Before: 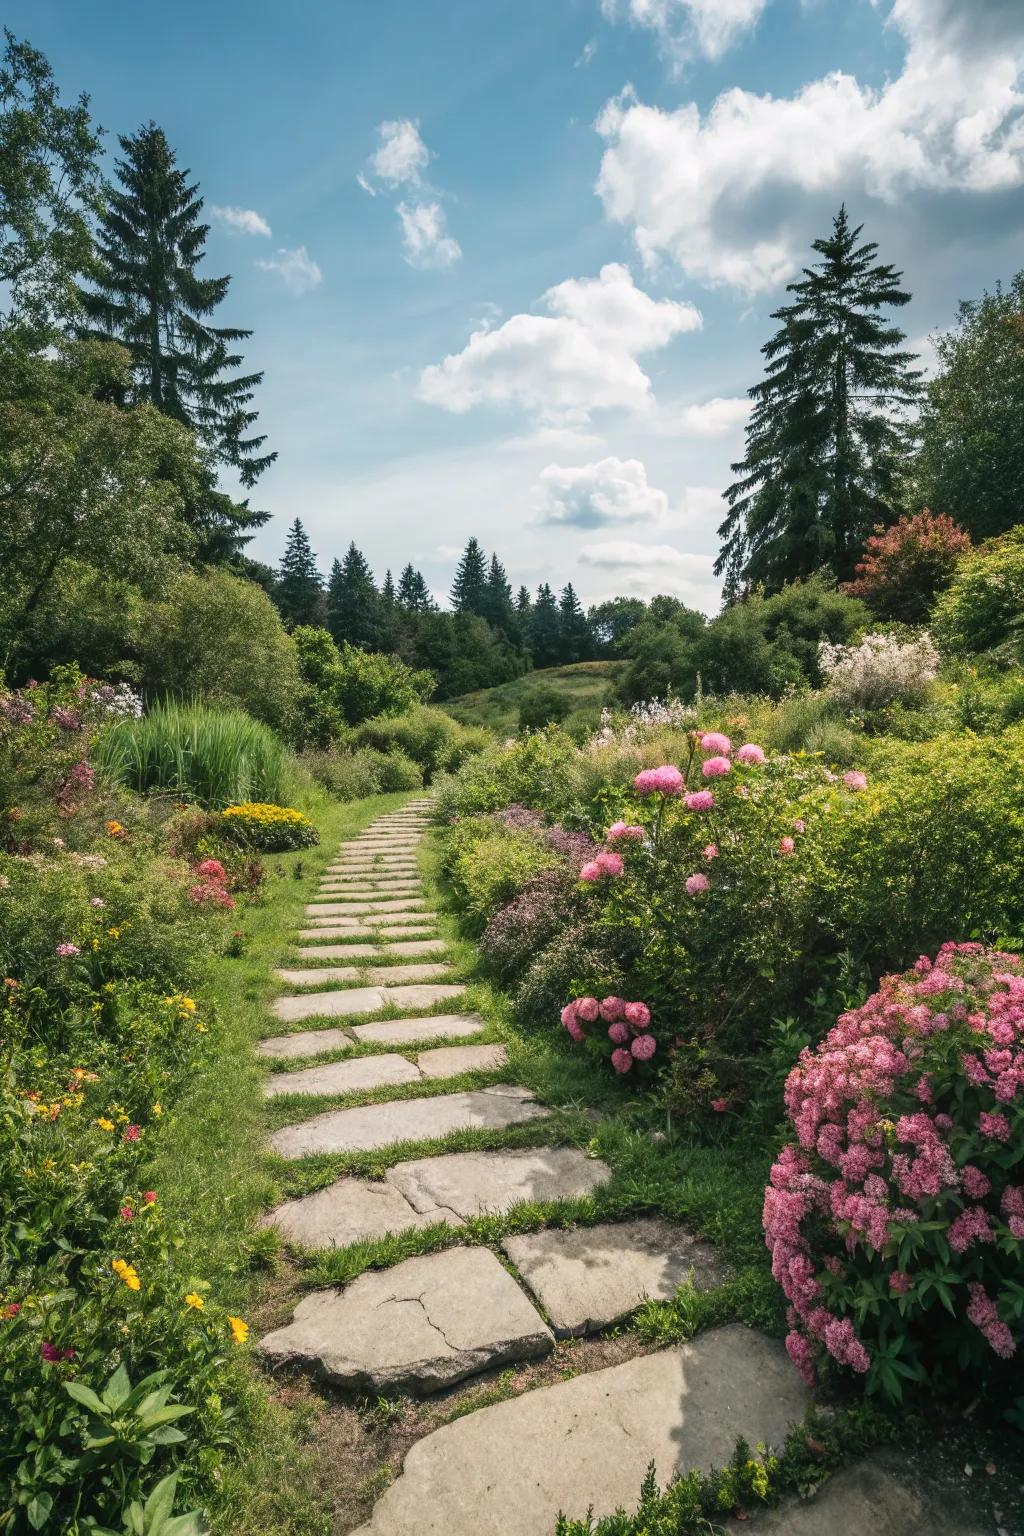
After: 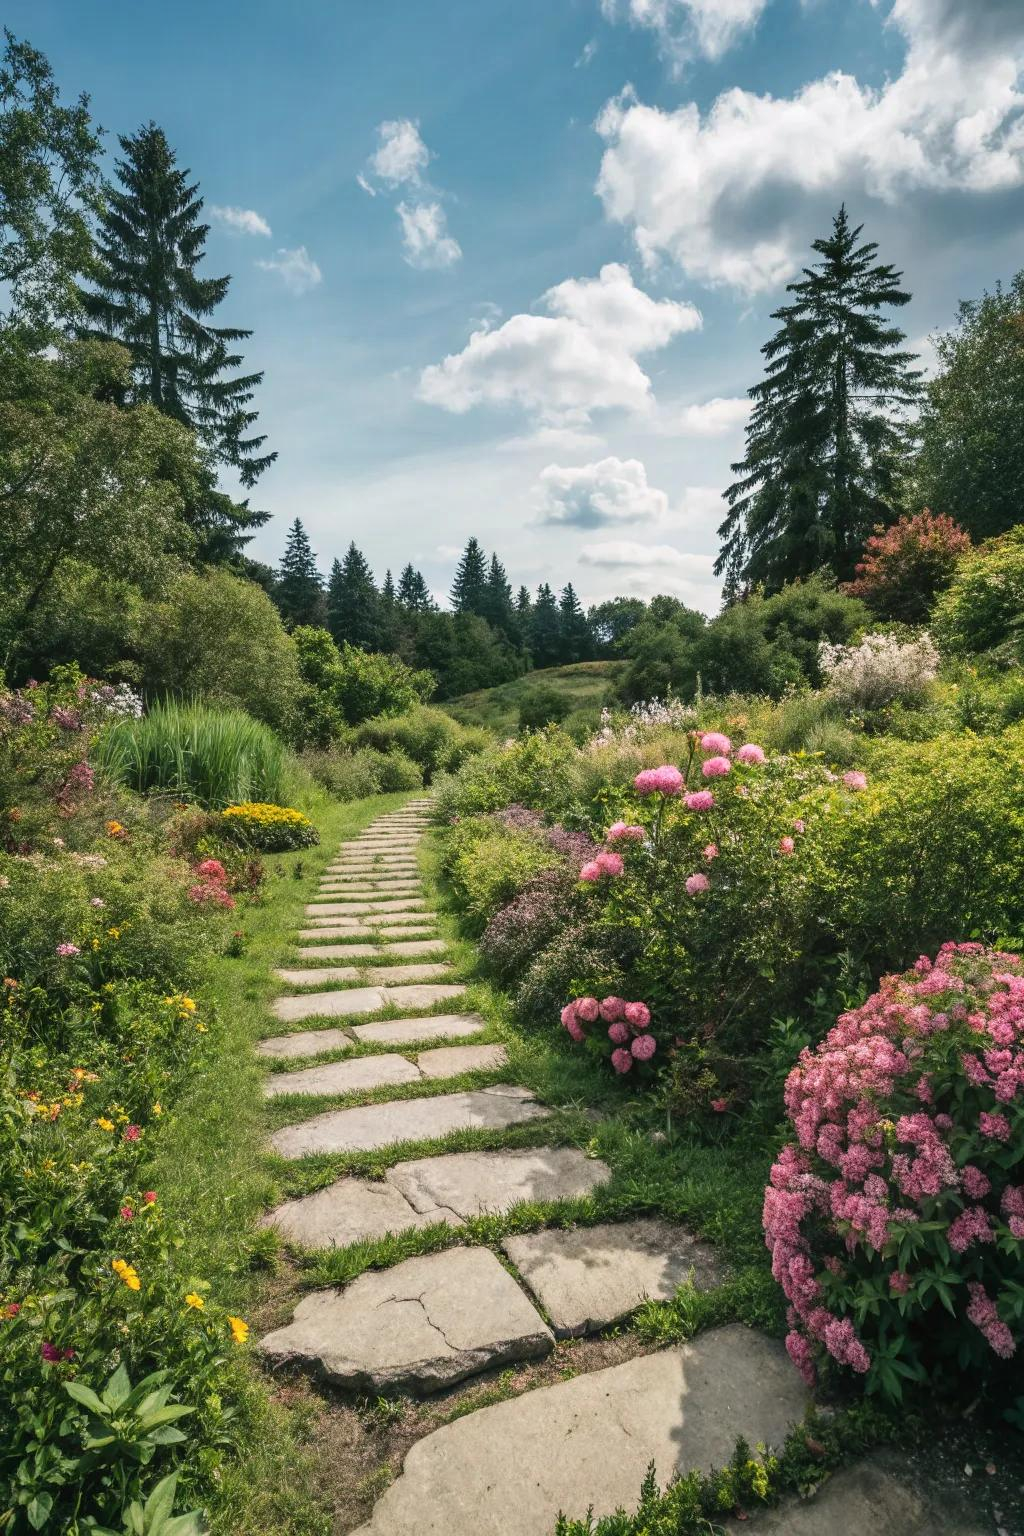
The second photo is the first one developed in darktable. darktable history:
shadows and highlights: shadows 22.99, highlights -48.37, soften with gaussian
